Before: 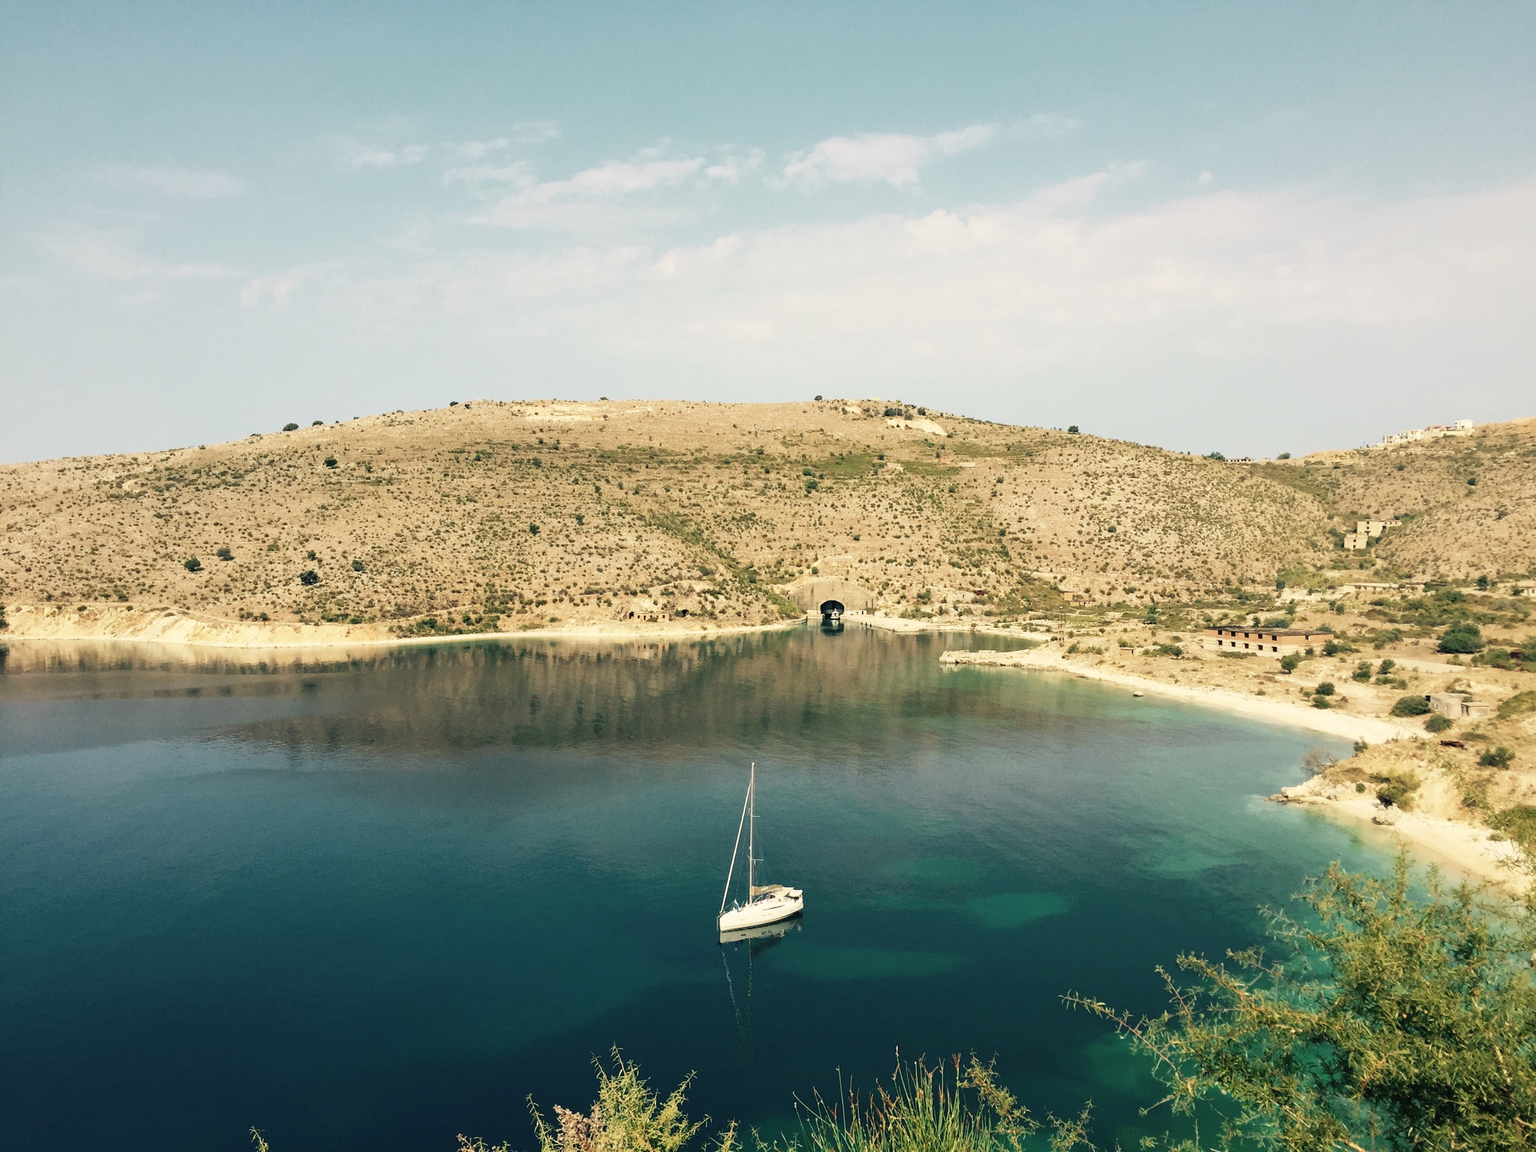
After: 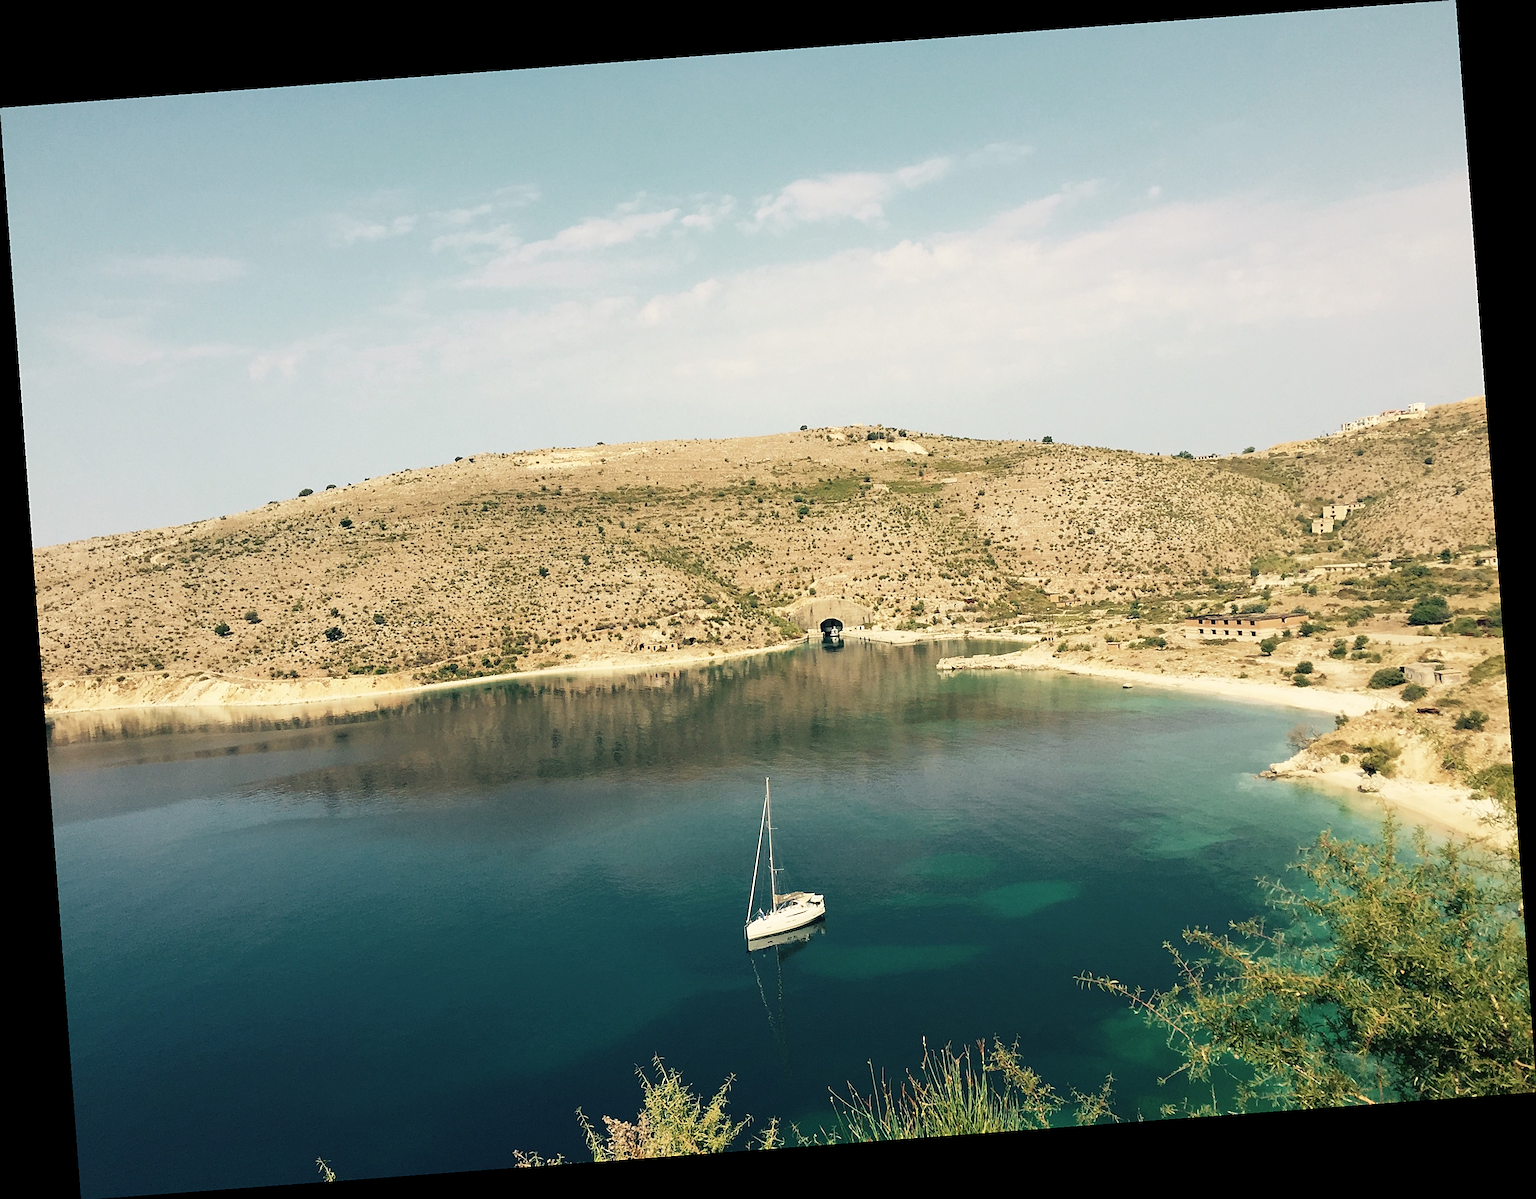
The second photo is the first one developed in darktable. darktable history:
sharpen: on, module defaults
rotate and perspective: rotation -4.25°, automatic cropping off
